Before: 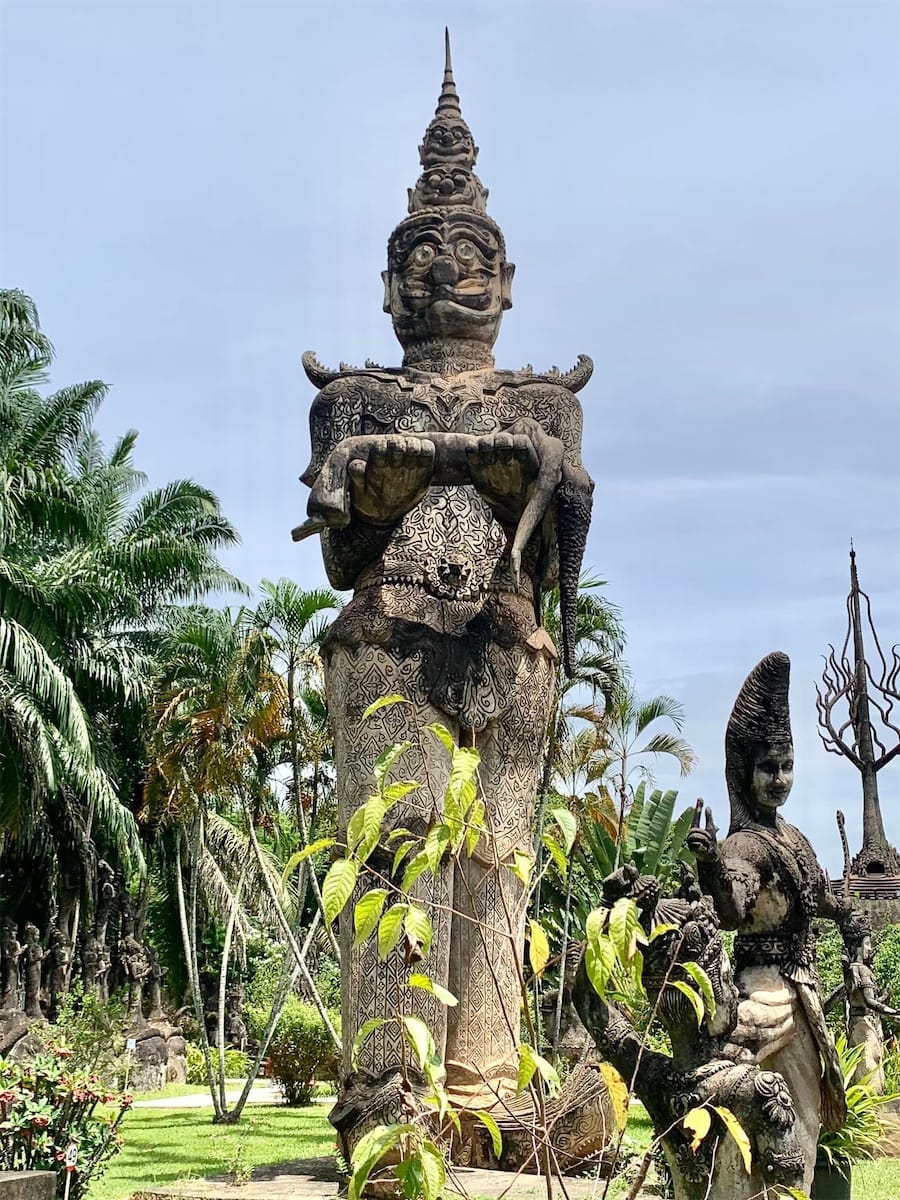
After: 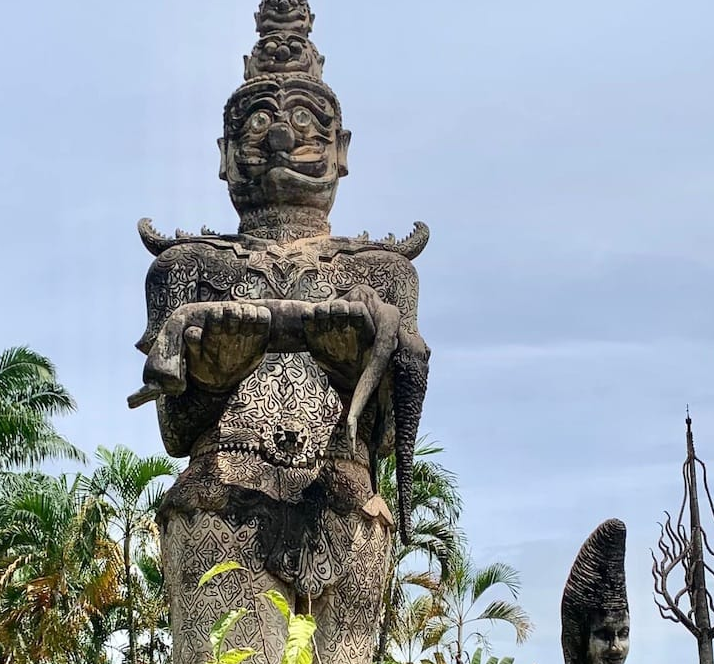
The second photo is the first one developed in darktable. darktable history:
crop: left 18.33%, top 11.117%, right 1.919%, bottom 33.481%
